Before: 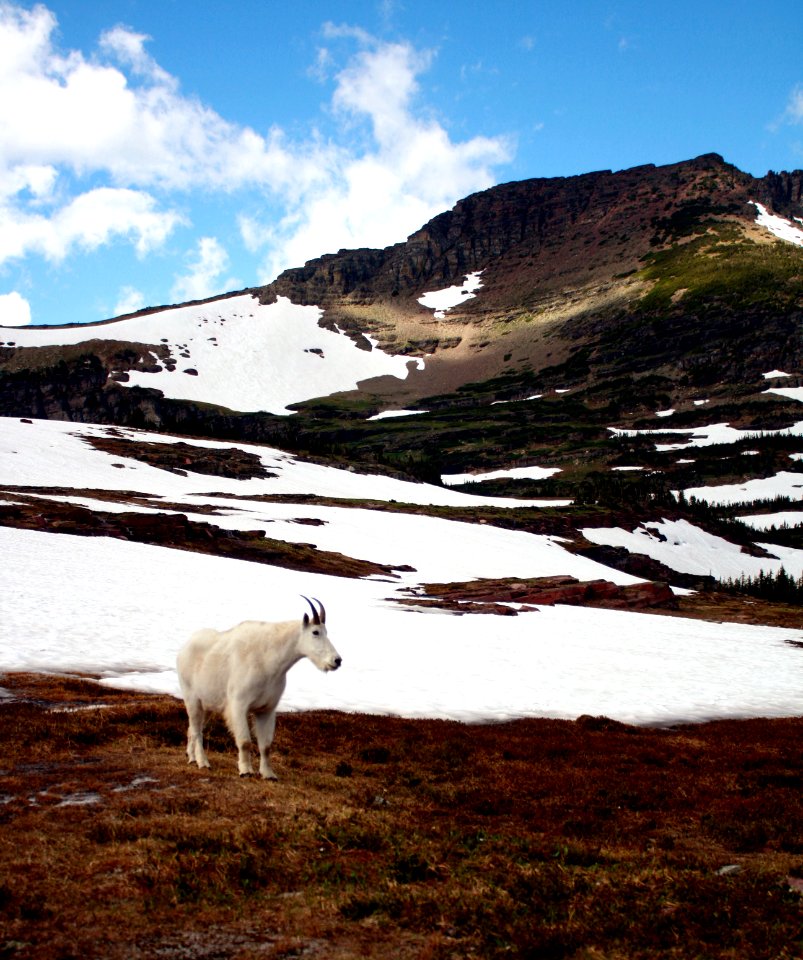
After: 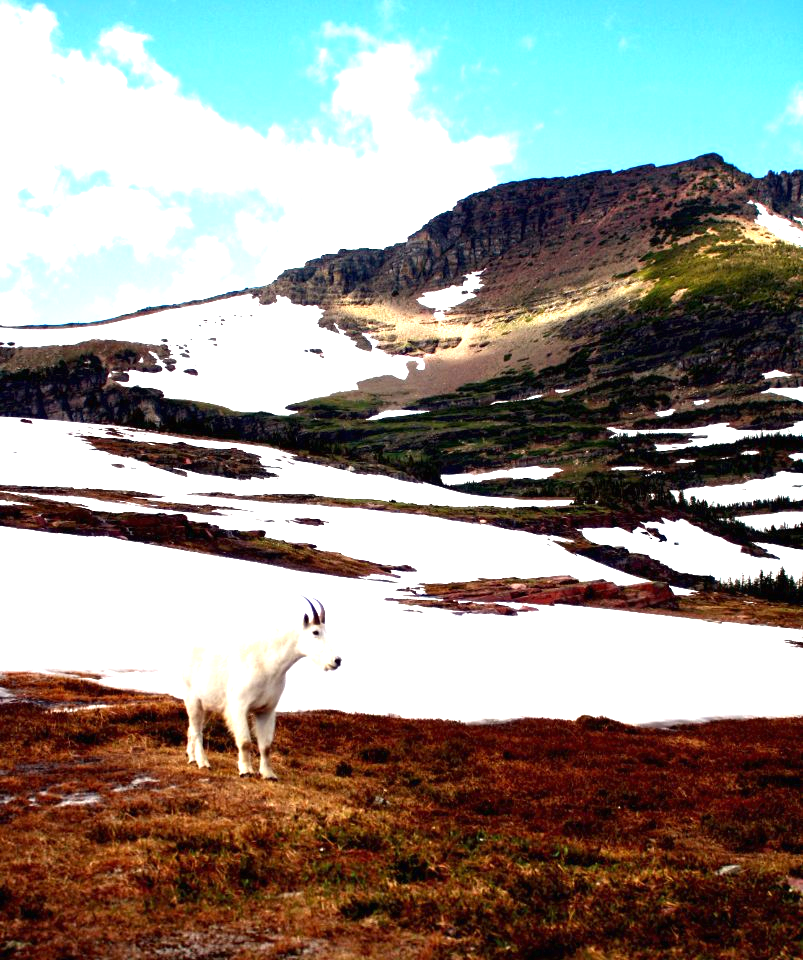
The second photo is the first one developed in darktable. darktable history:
exposure: black level correction 0, exposure 1.478 EV, compensate highlight preservation false
